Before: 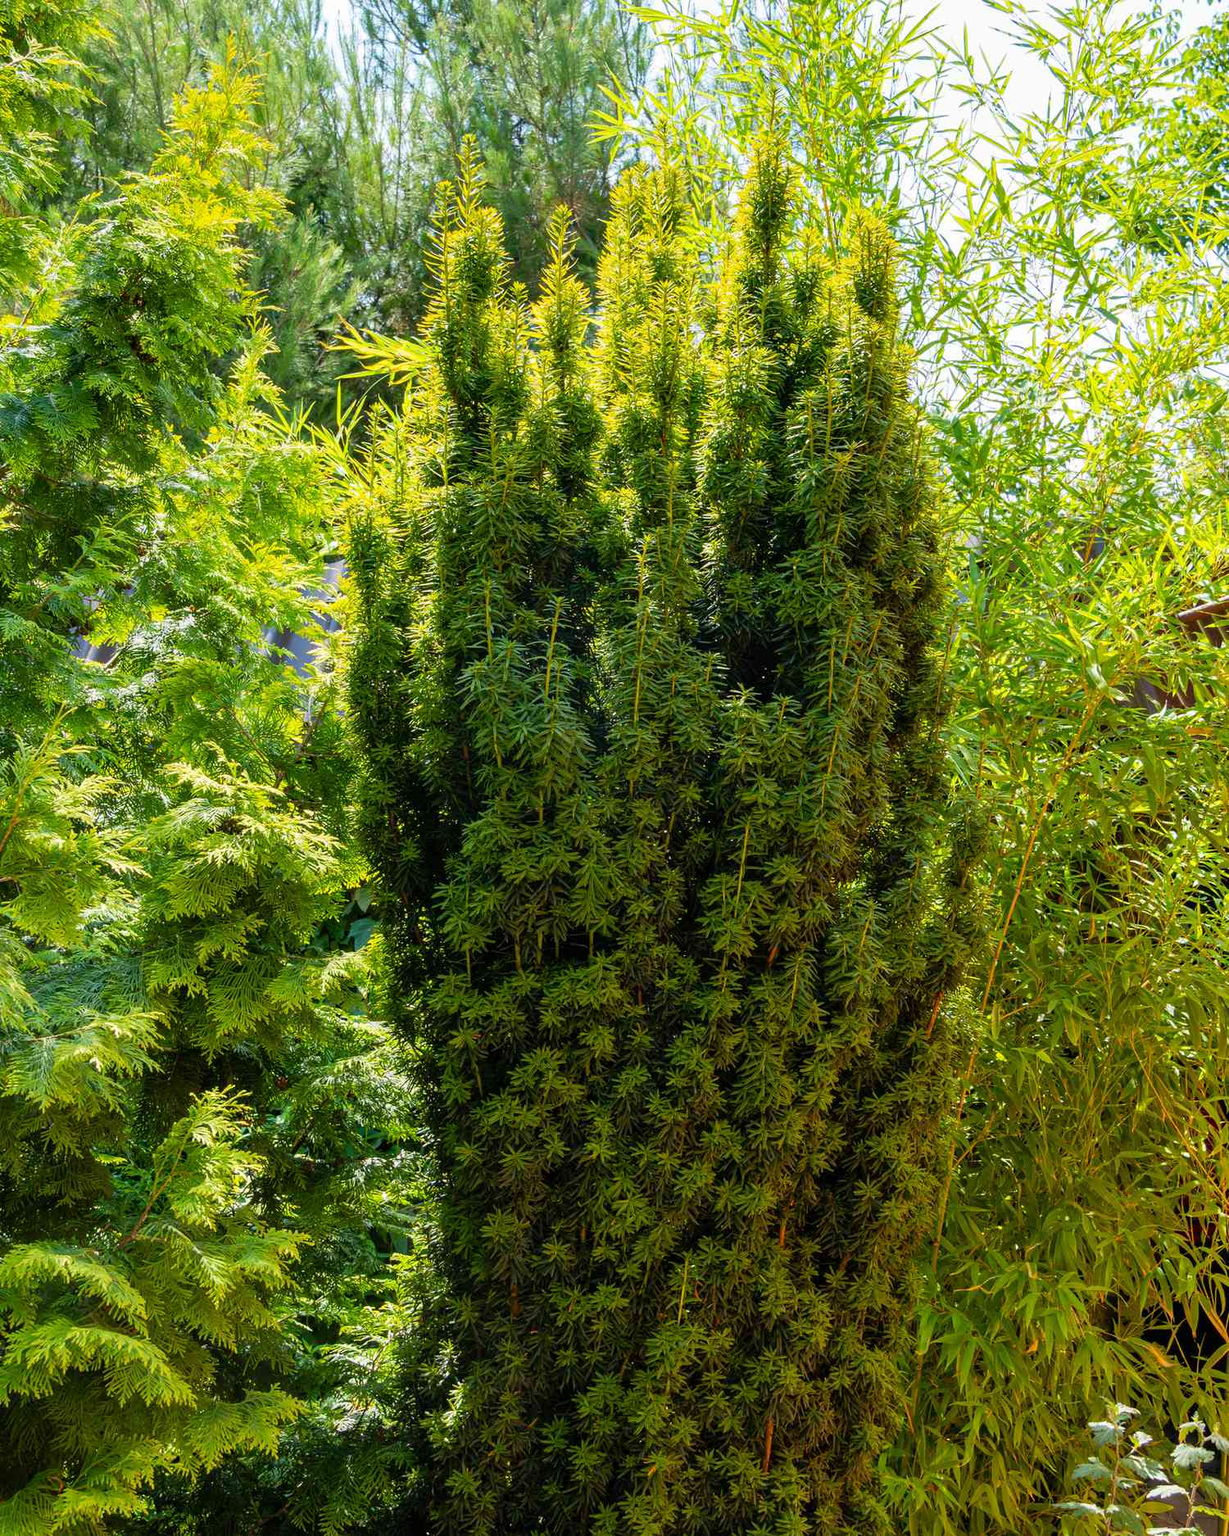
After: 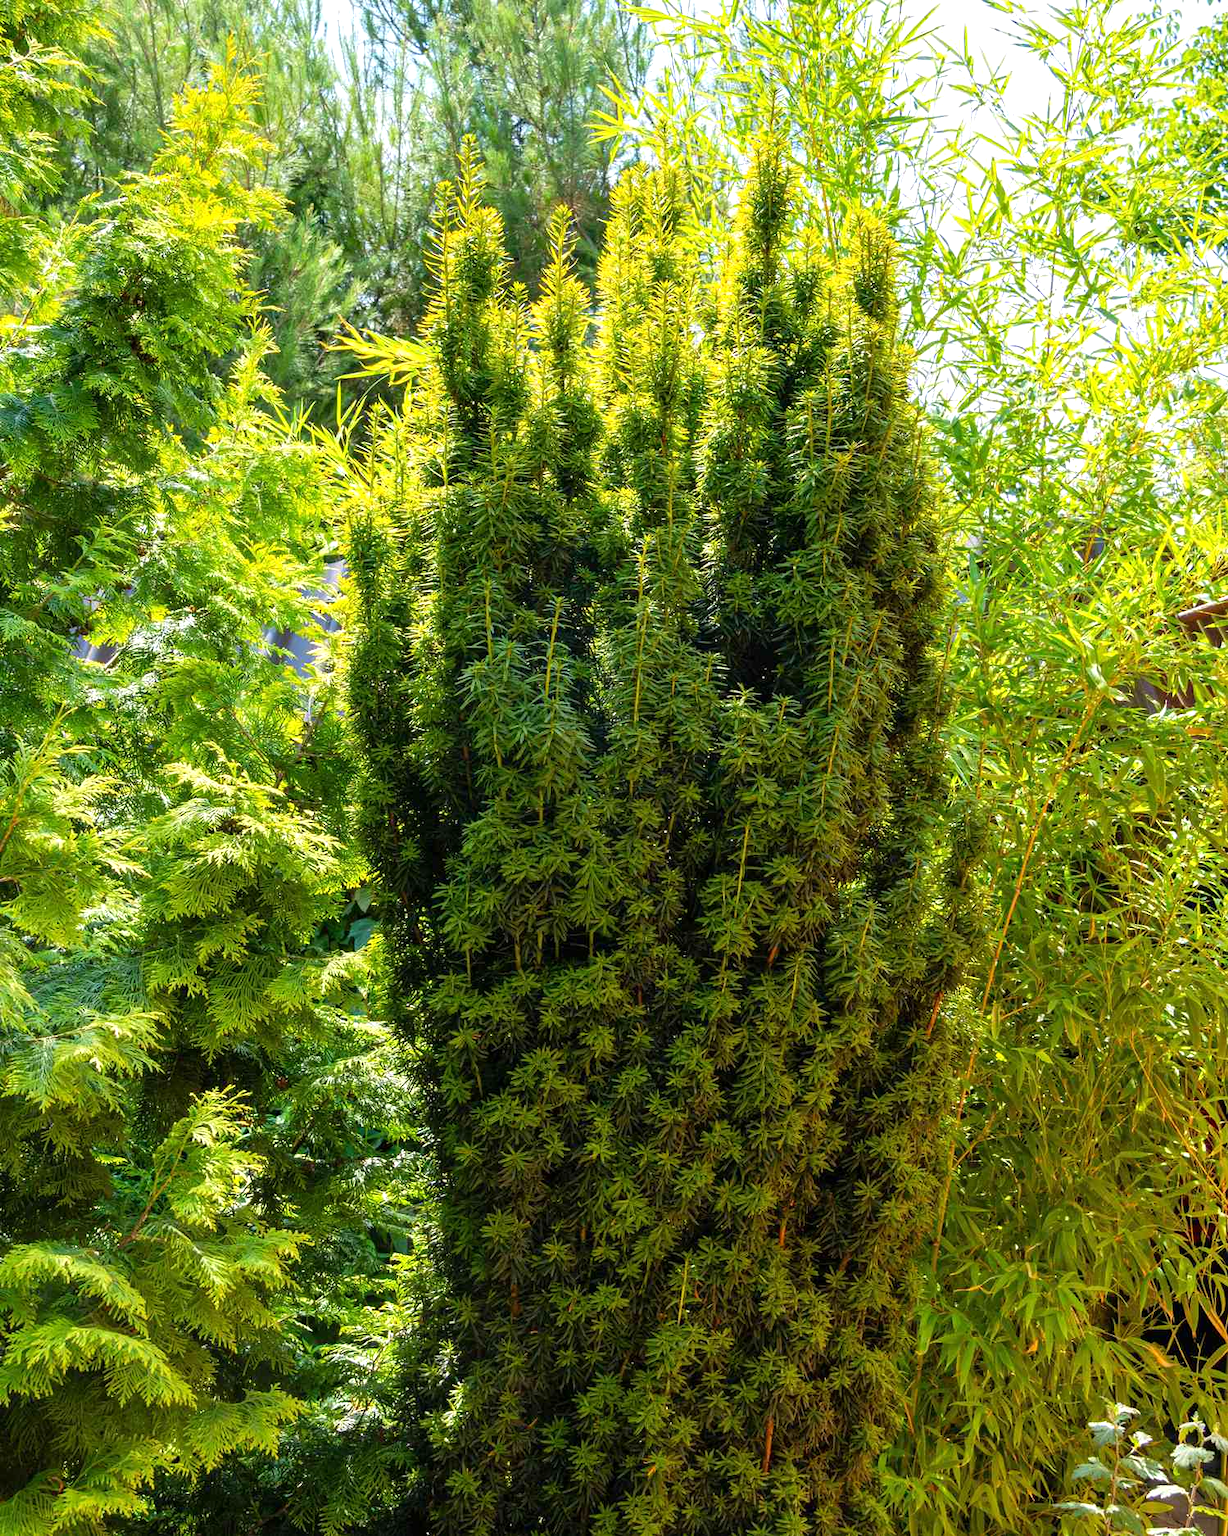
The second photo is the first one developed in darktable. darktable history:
exposure: exposure 0.356 EV, compensate exposure bias true, compensate highlight preservation false
